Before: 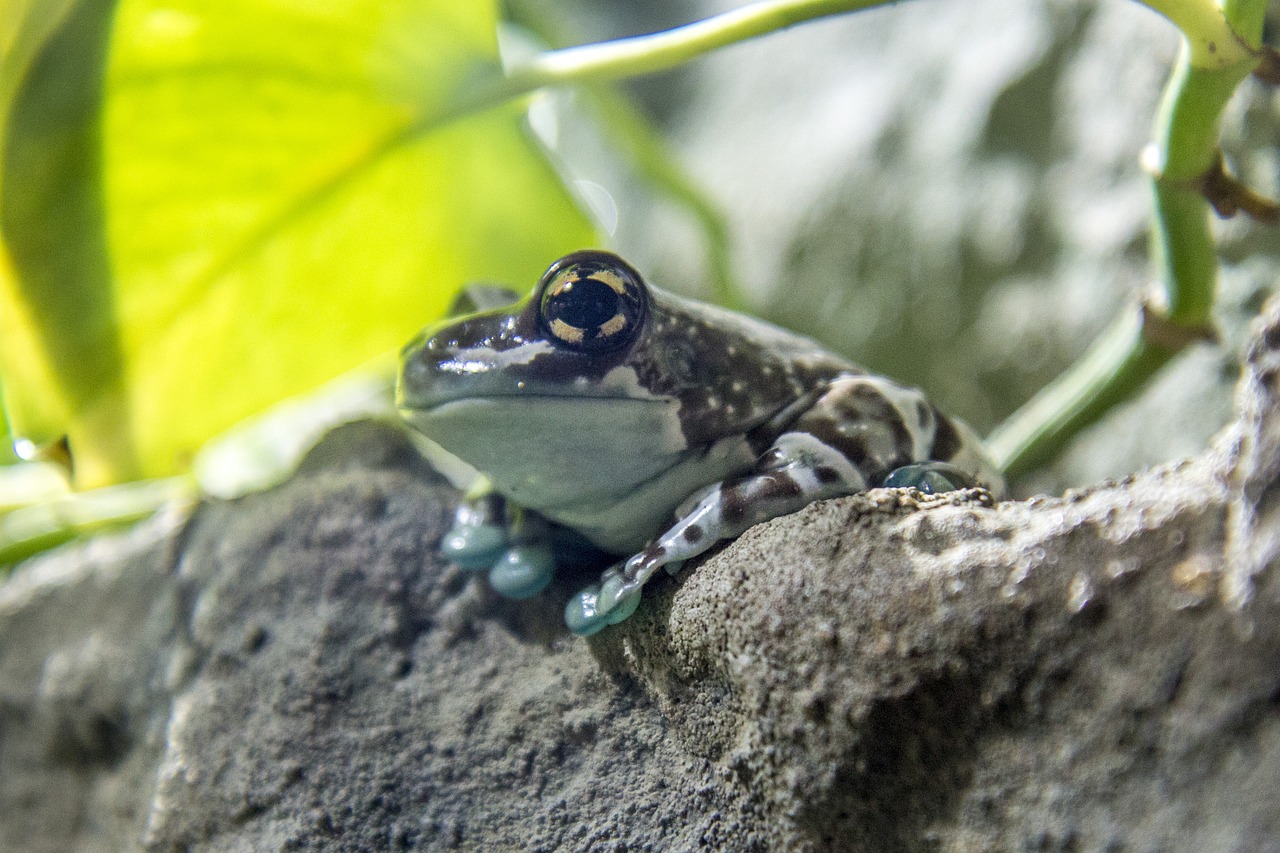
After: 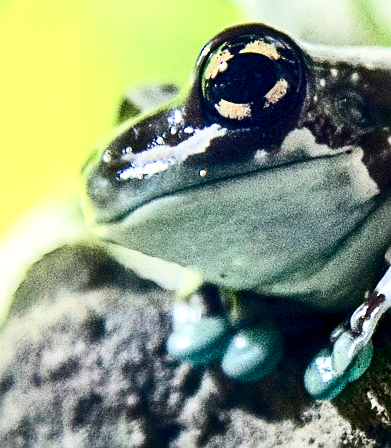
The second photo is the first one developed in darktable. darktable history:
tone equalizer: on, module defaults
contrast brightness saturation: contrast 0.5, saturation -0.1
color balance rgb: perceptual saturation grading › global saturation 20%, perceptual saturation grading › highlights -50%, perceptual saturation grading › shadows 30%, perceptual brilliance grading › global brilliance 10%, perceptual brilliance grading › shadows 15%
sharpen: on, module defaults
grain: coarseness 0.09 ISO
rotate and perspective: rotation -14.8°, crop left 0.1, crop right 0.903, crop top 0.25, crop bottom 0.748
crop and rotate: left 21.77%, top 18.528%, right 44.676%, bottom 2.997%
